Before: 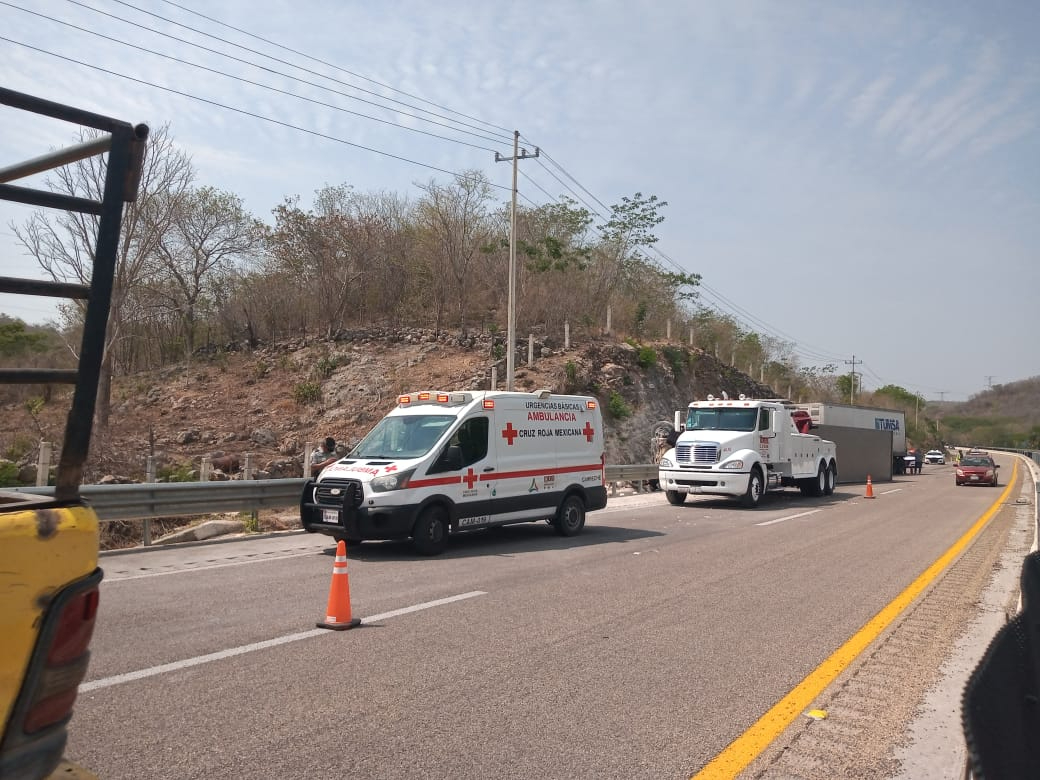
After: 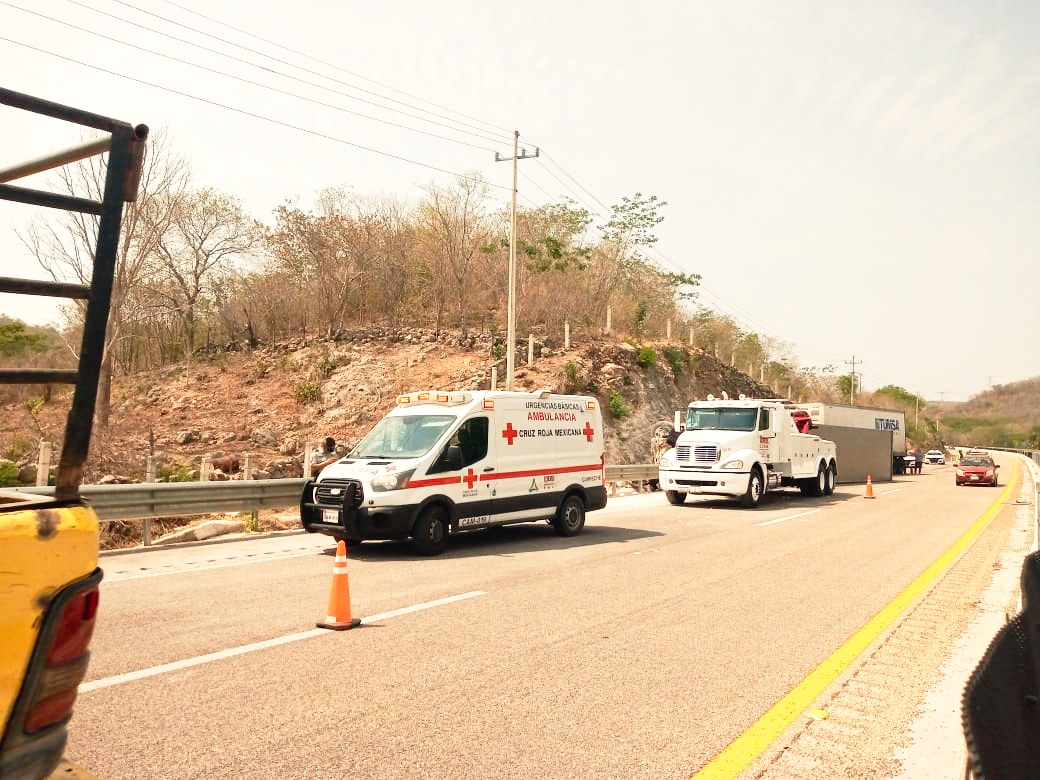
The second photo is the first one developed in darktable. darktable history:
base curve: curves: ch0 [(0, 0) (0.012, 0.01) (0.073, 0.168) (0.31, 0.711) (0.645, 0.957) (1, 1)], preserve colors none
white balance: red 1.123, blue 0.83
